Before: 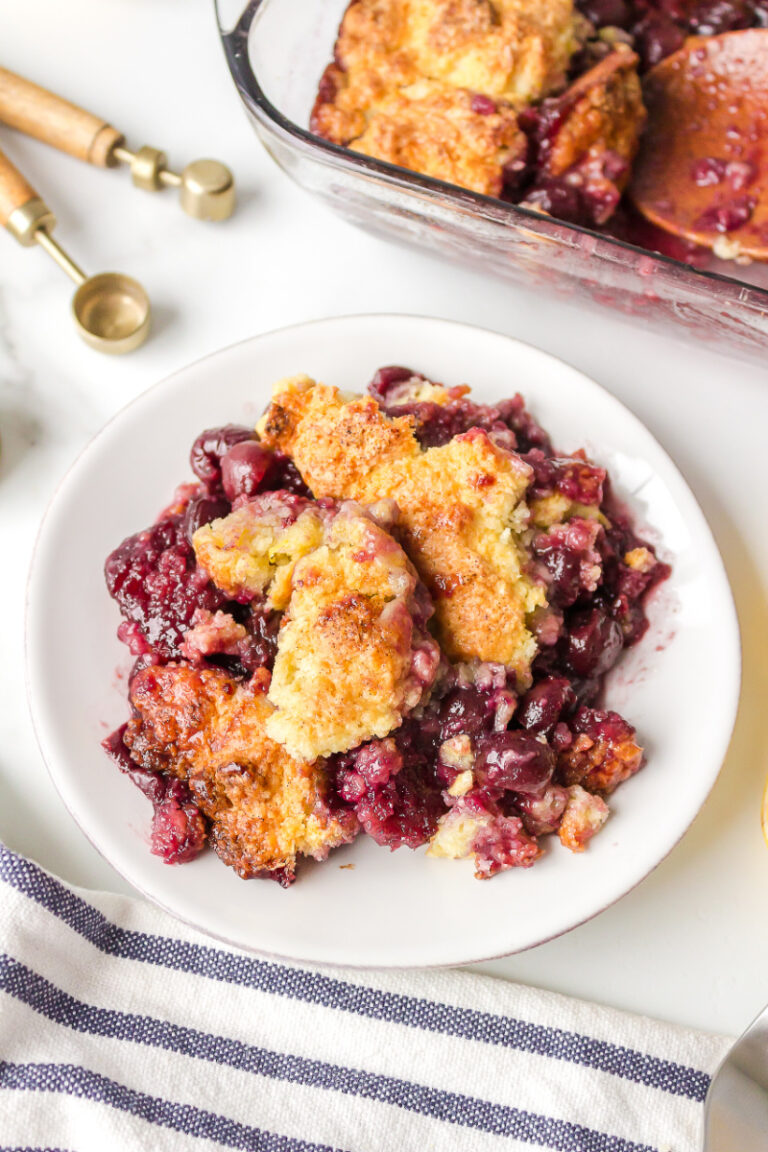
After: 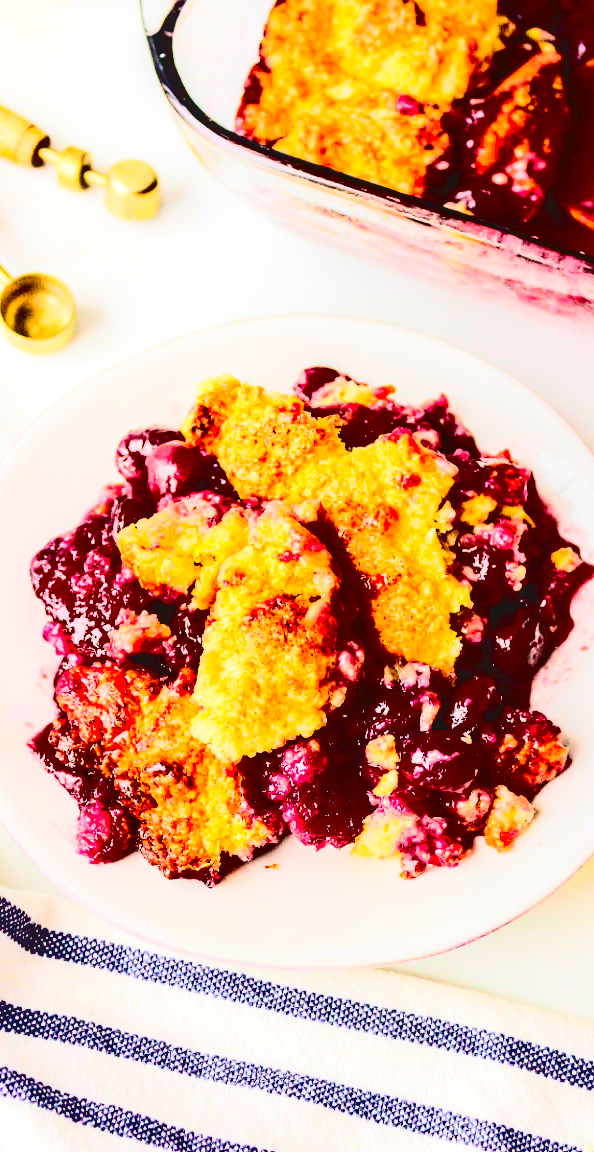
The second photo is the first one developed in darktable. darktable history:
tone equalizer: -8 EV 0.022 EV, -7 EV -0.019 EV, -6 EV 0.027 EV, -5 EV 0.039 EV, -4 EV 0.251 EV, -3 EV 0.679 EV, -2 EV 0.592 EV, -1 EV 0.179 EV, +0 EV 0.034 EV, edges refinement/feathering 500, mask exposure compensation -1.57 EV, preserve details no
local contrast: on, module defaults
crop: left 9.862%, right 12.742%
contrast brightness saturation: contrast 0.781, brightness -0.987, saturation 0.992
